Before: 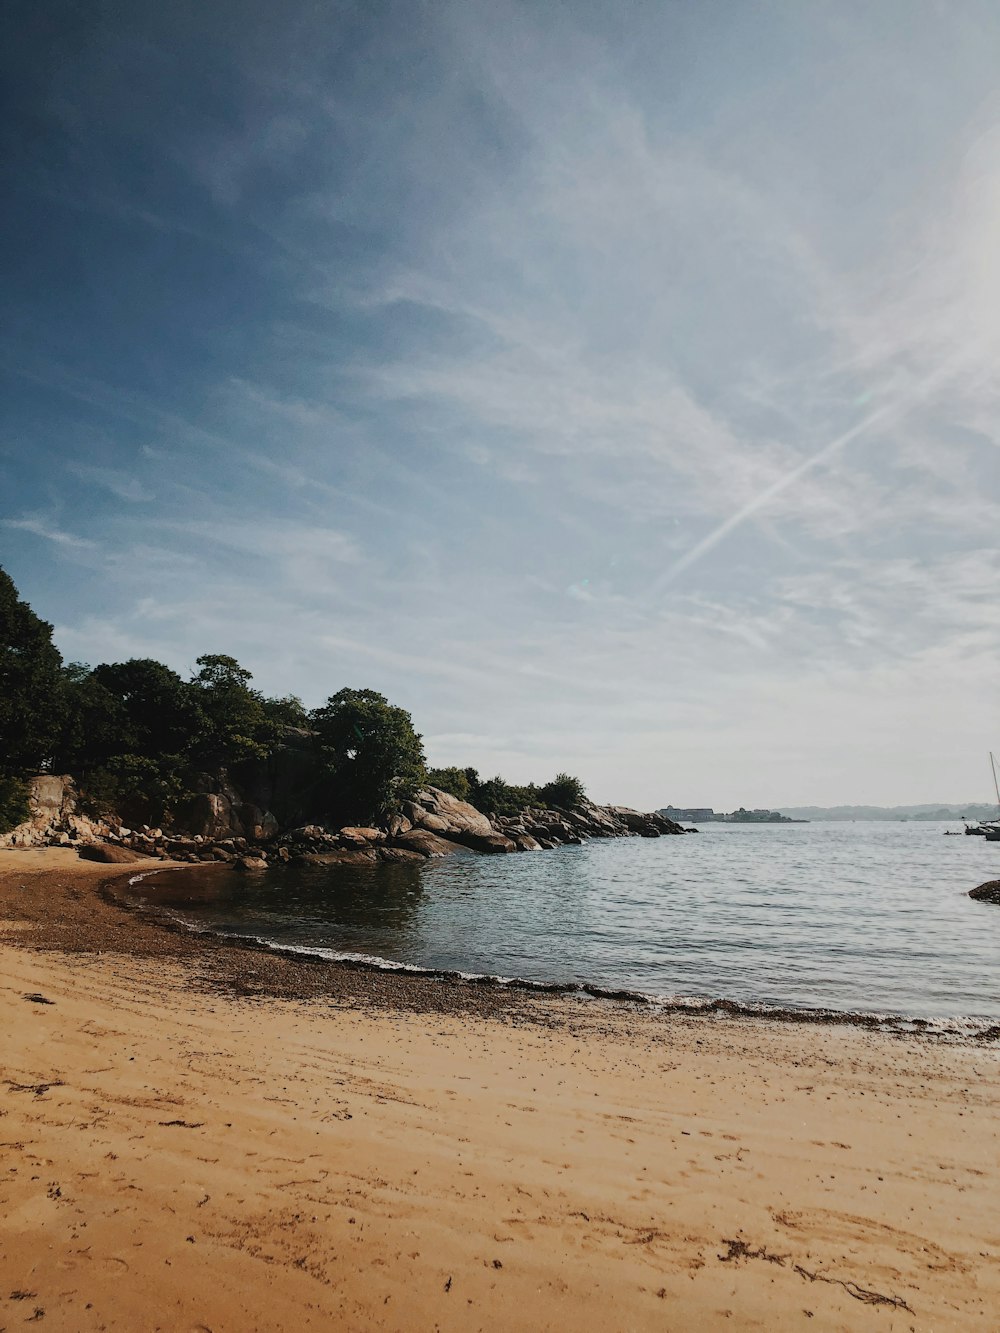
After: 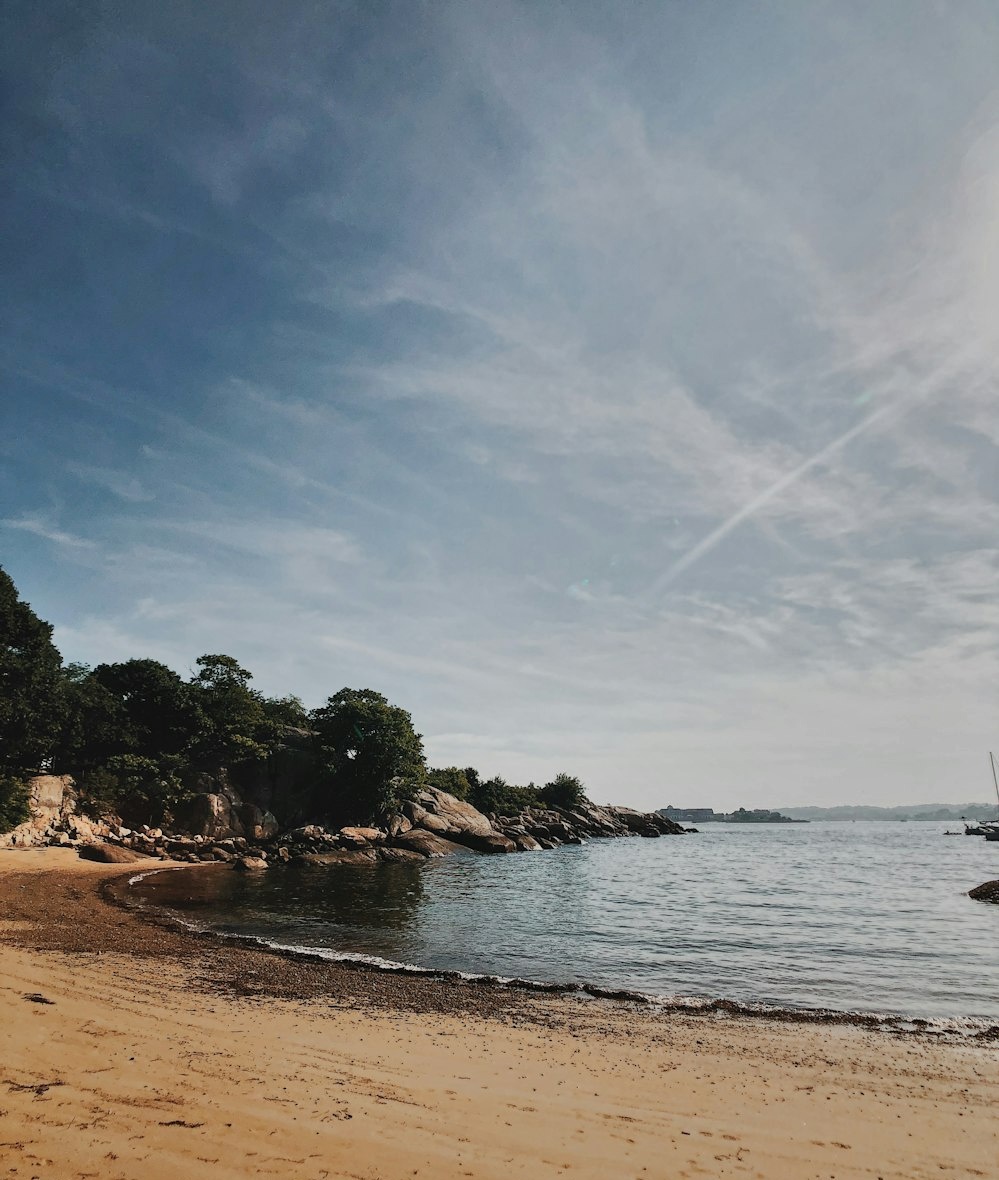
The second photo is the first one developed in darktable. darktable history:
crop and rotate: top 0%, bottom 11.469%
shadows and highlights: shadows 60.91, soften with gaussian
